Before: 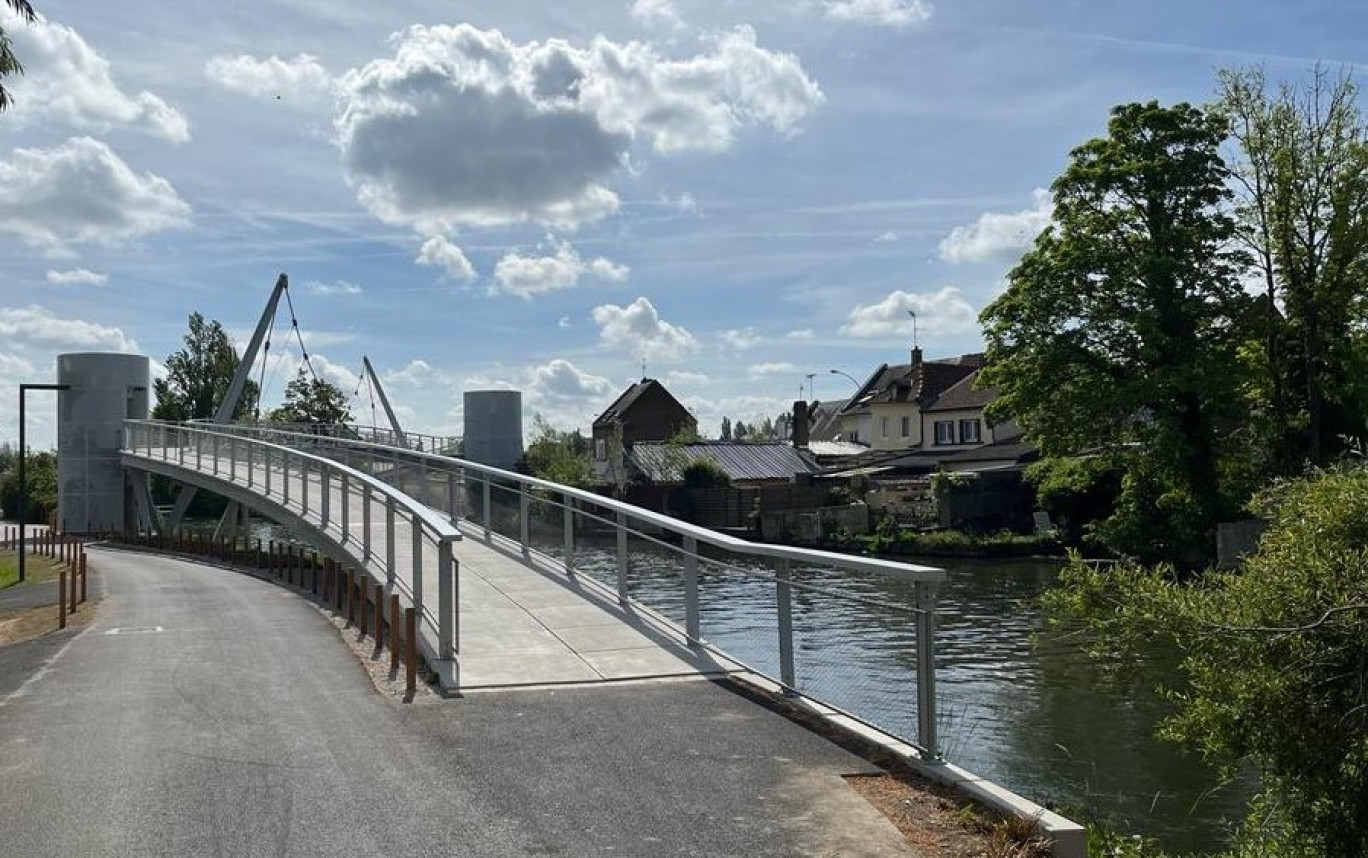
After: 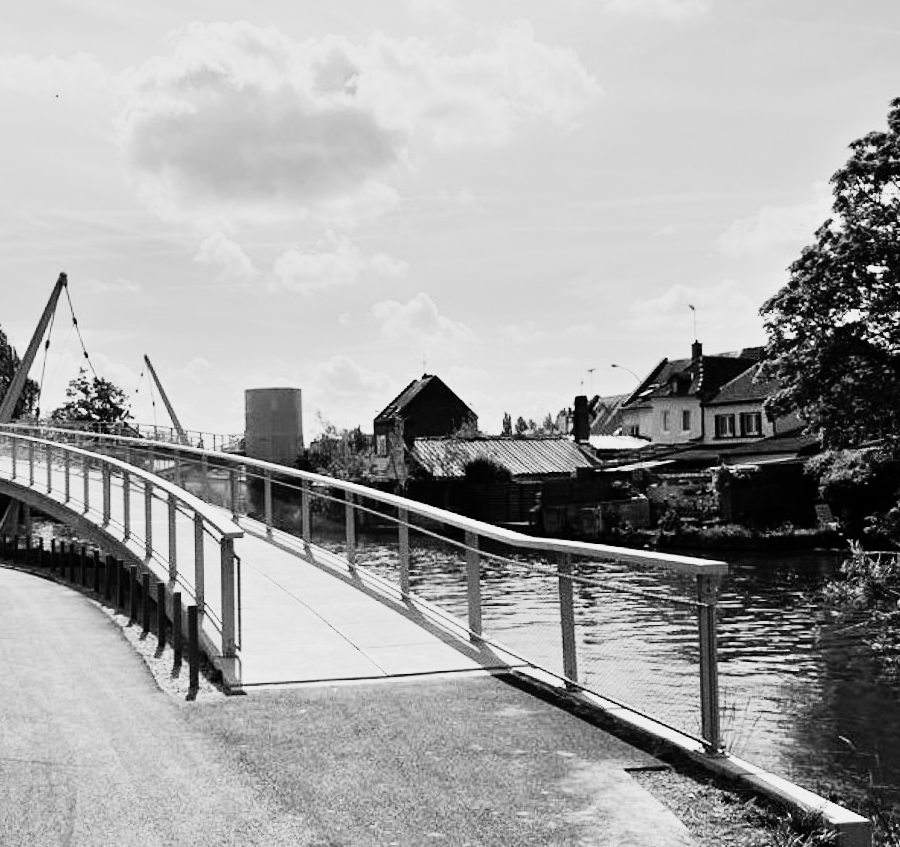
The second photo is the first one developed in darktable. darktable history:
exposure: compensate highlight preservation false
crop and rotate: left 15.754%, right 17.579%
monochrome: a 32, b 64, size 2.3
rgb curve: curves: ch0 [(0, 0) (0.21, 0.15) (0.24, 0.21) (0.5, 0.75) (0.75, 0.96) (0.89, 0.99) (1, 1)]; ch1 [(0, 0.02) (0.21, 0.13) (0.25, 0.2) (0.5, 0.67) (0.75, 0.9) (0.89, 0.97) (1, 1)]; ch2 [(0, 0.02) (0.21, 0.13) (0.25, 0.2) (0.5, 0.67) (0.75, 0.9) (0.89, 0.97) (1, 1)], compensate middle gray true
rotate and perspective: rotation -0.45°, automatic cropping original format, crop left 0.008, crop right 0.992, crop top 0.012, crop bottom 0.988
white balance: red 0.766, blue 1.537
